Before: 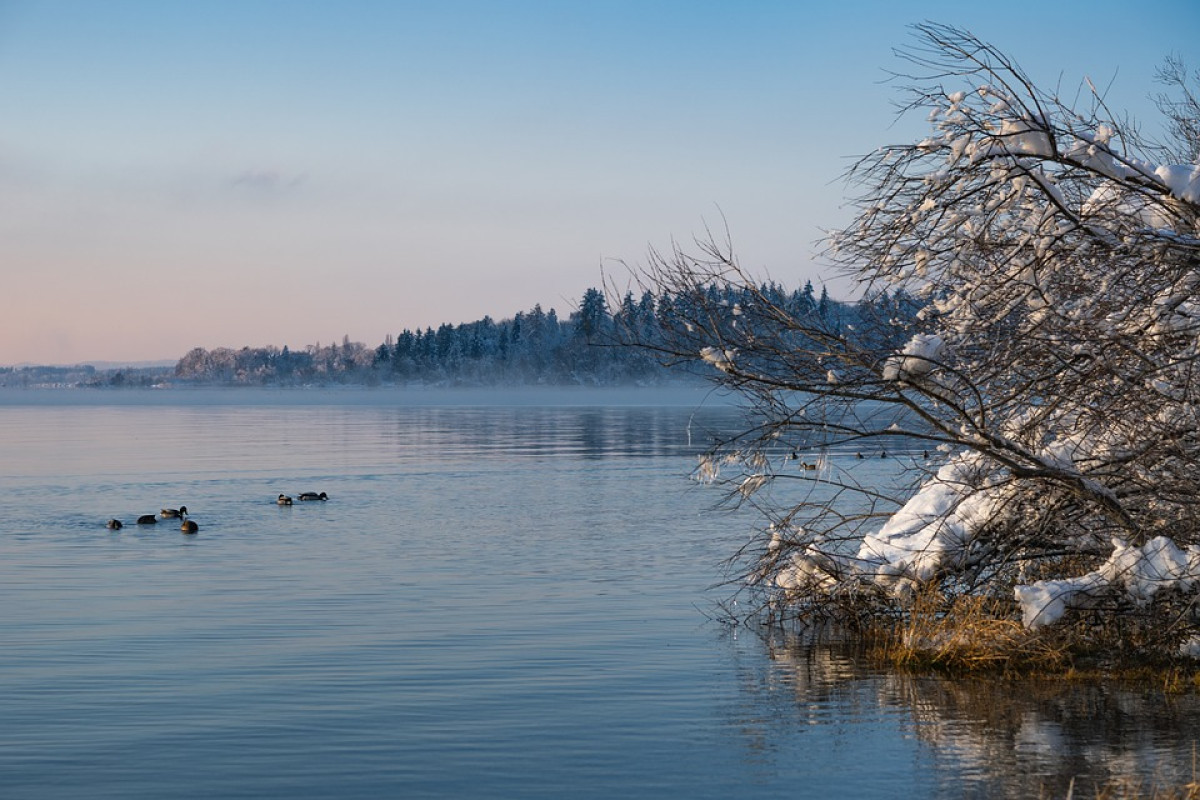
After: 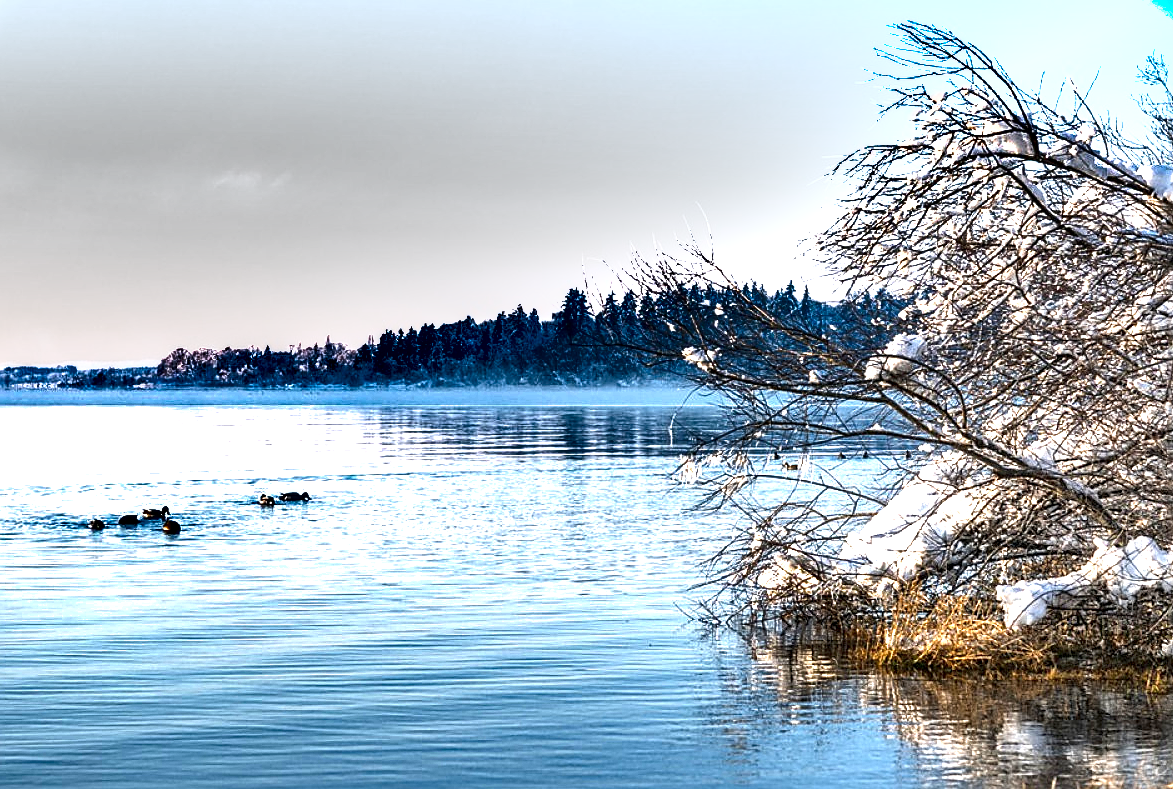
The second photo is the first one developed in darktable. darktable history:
crop and rotate: left 1.53%, right 0.701%, bottom 1.253%
shadows and highlights: radius 106.19, shadows 23.71, highlights -59.45, low approximation 0.01, soften with gaussian
exposure: black level correction 0, exposure 1.899 EV, compensate highlight preservation false
sharpen: on, module defaults
local contrast: detail 134%, midtone range 0.745
